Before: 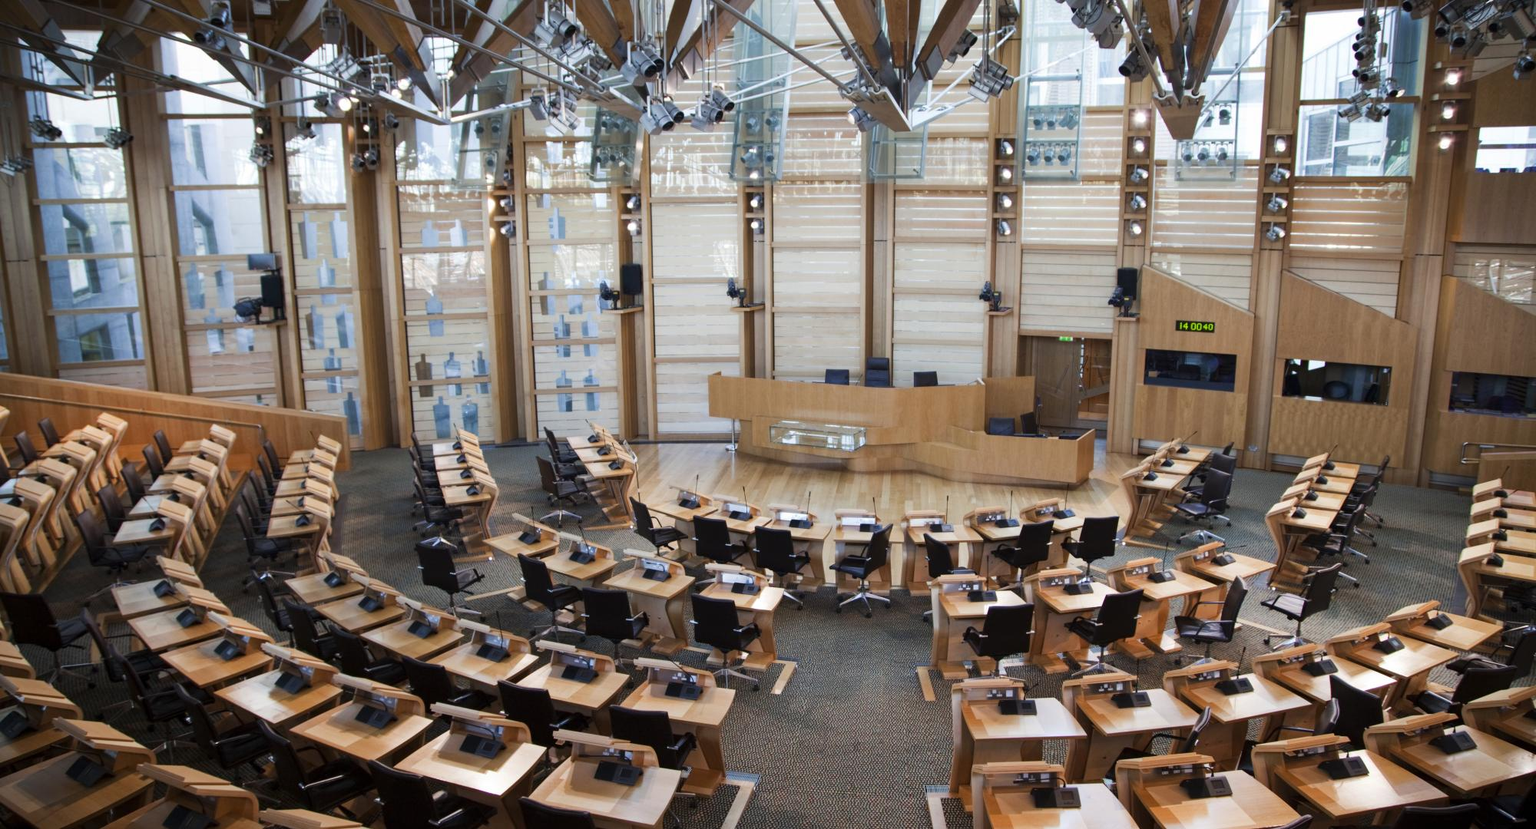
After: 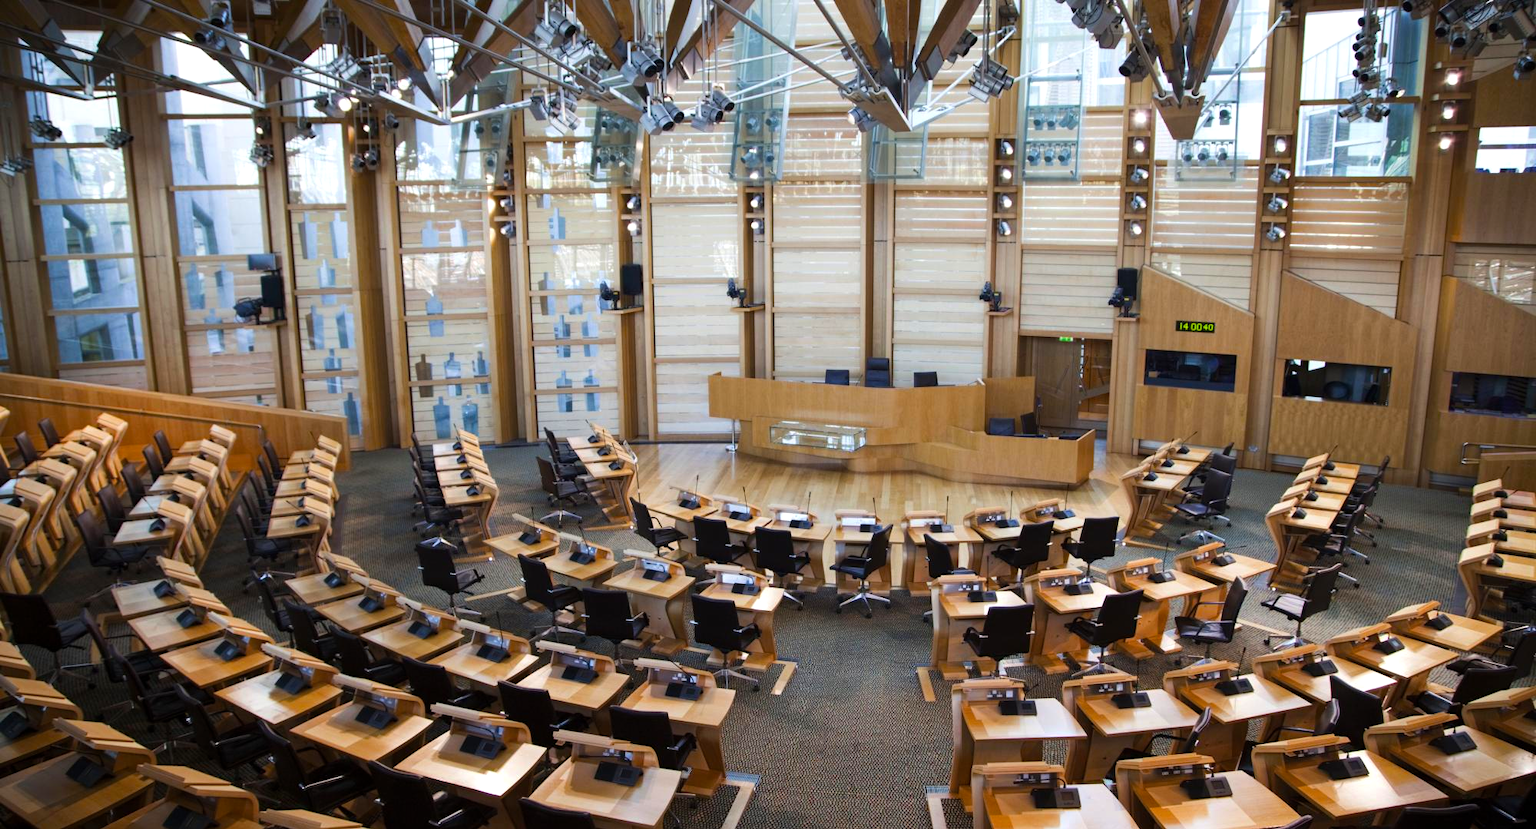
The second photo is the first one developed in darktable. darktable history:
color balance rgb: linear chroma grading › global chroma 0.422%, perceptual saturation grading › global saturation 17.753%, global vibrance 25.988%, contrast 6.976%
